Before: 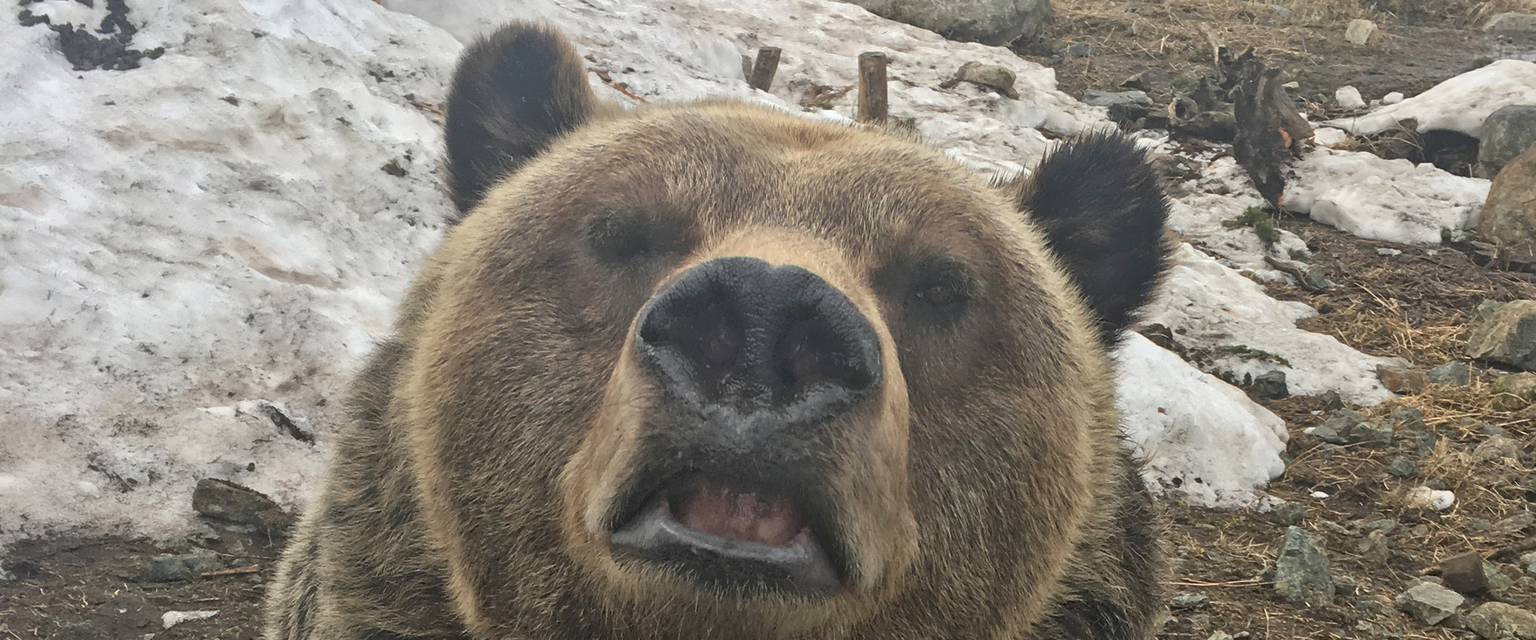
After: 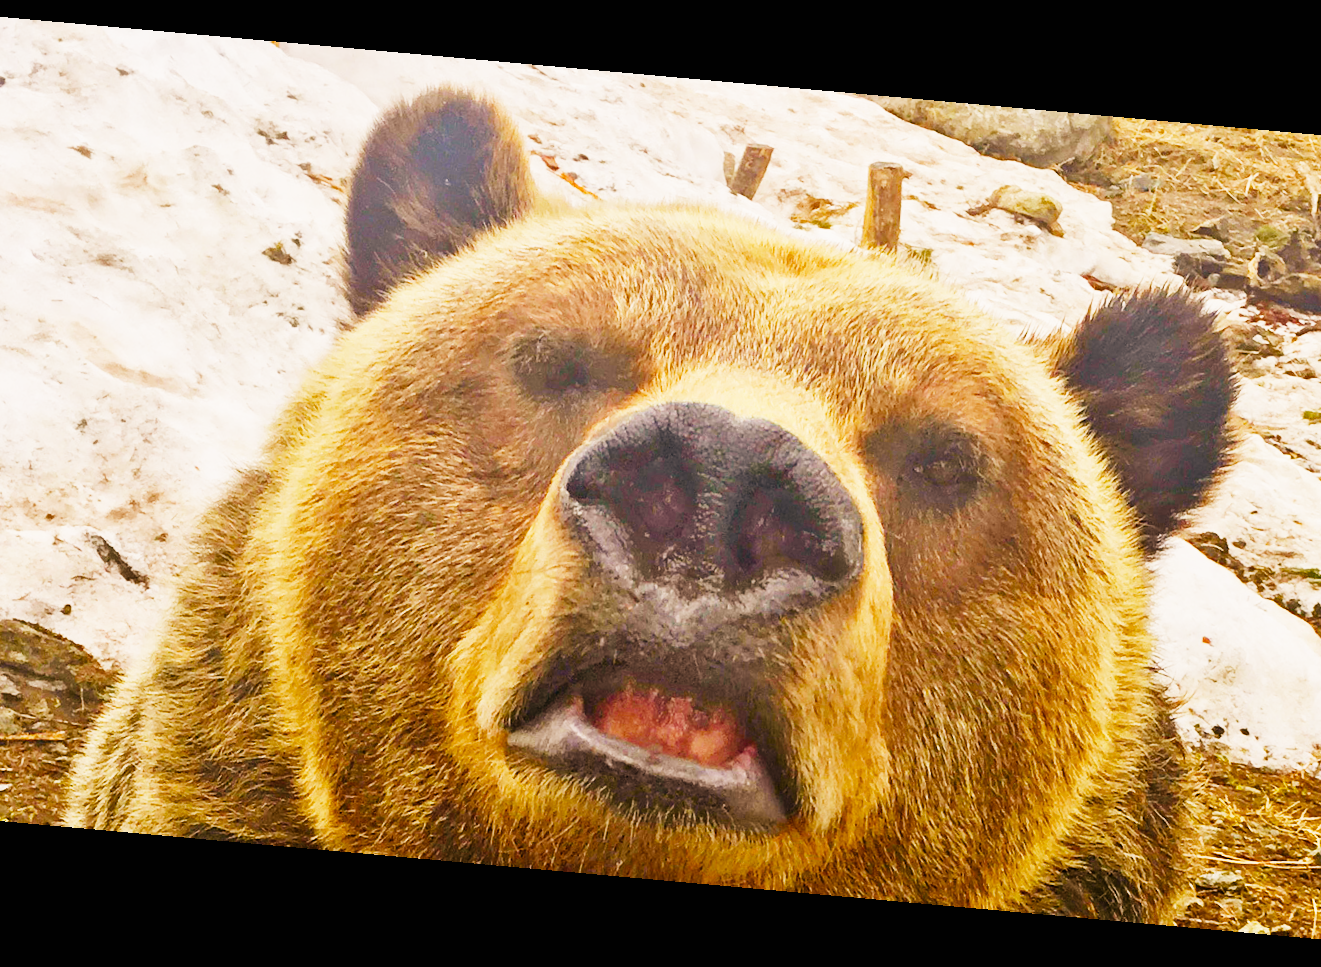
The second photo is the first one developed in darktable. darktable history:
color balance rgb: linear chroma grading › global chroma 25%, perceptual saturation grading › global saturation 40%, perceptual saturation grading › highlights -50%, perceptual saturation grading › shadows 30%, perceptual brilliance grading › global brilliance 25%, global vibrance 60%
rotate and perspective: rotation 5.12°, automatic cropping off
crop and rotate: left 13.409%, right 19.924%
tone equalizer: on, module defaults
sigmoid: contrast 1.8, skew -0.2, preserve hue 0%, red attenuation 0.1, red rotation 0.035, green attenuation 0.1, green rotation -0.017, blue attenuation 0.15, blue rotation -0.052, base primaries Rec2020
white balance: red 1.127, blue 0.943
exposure: black level correction 0.001, exposure 0.5 EV, compensate exposure bias true, compensate highlight preservation false
